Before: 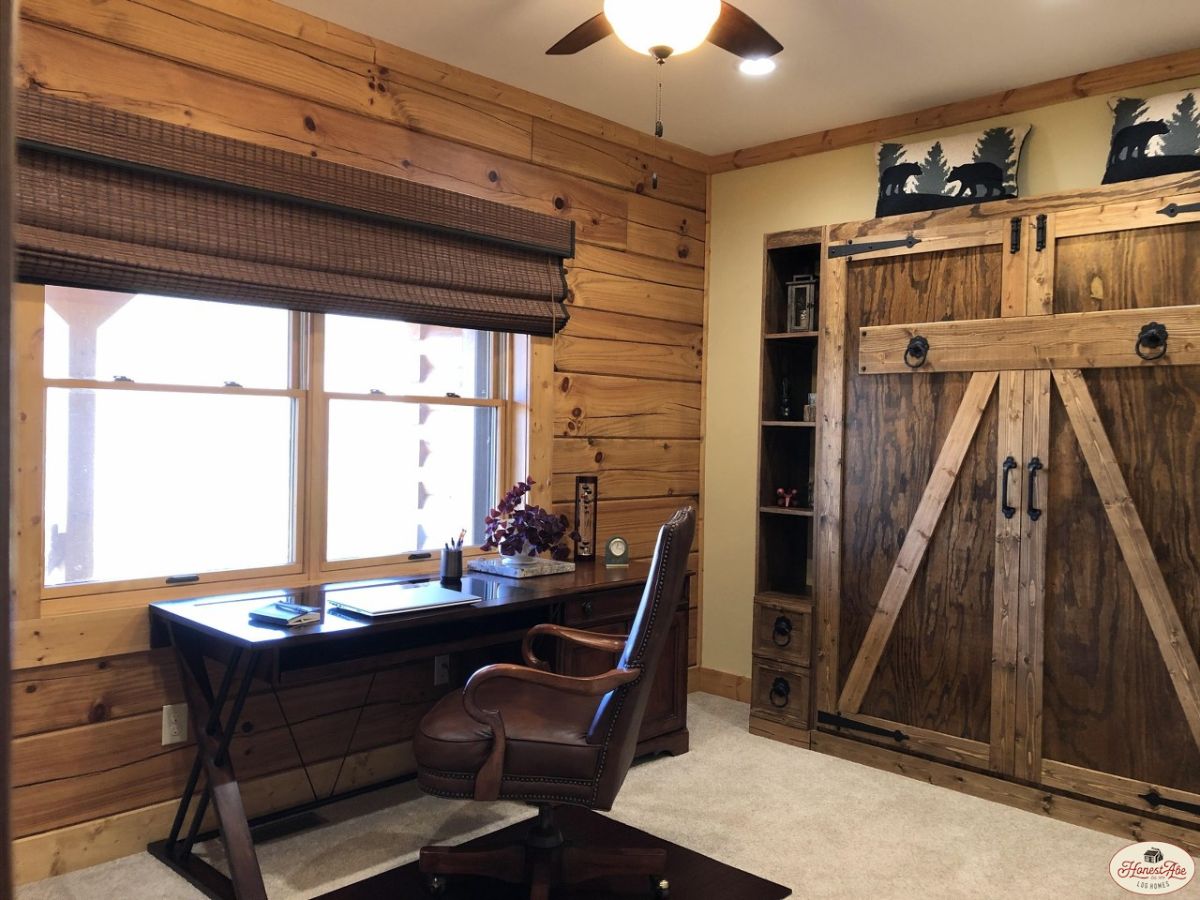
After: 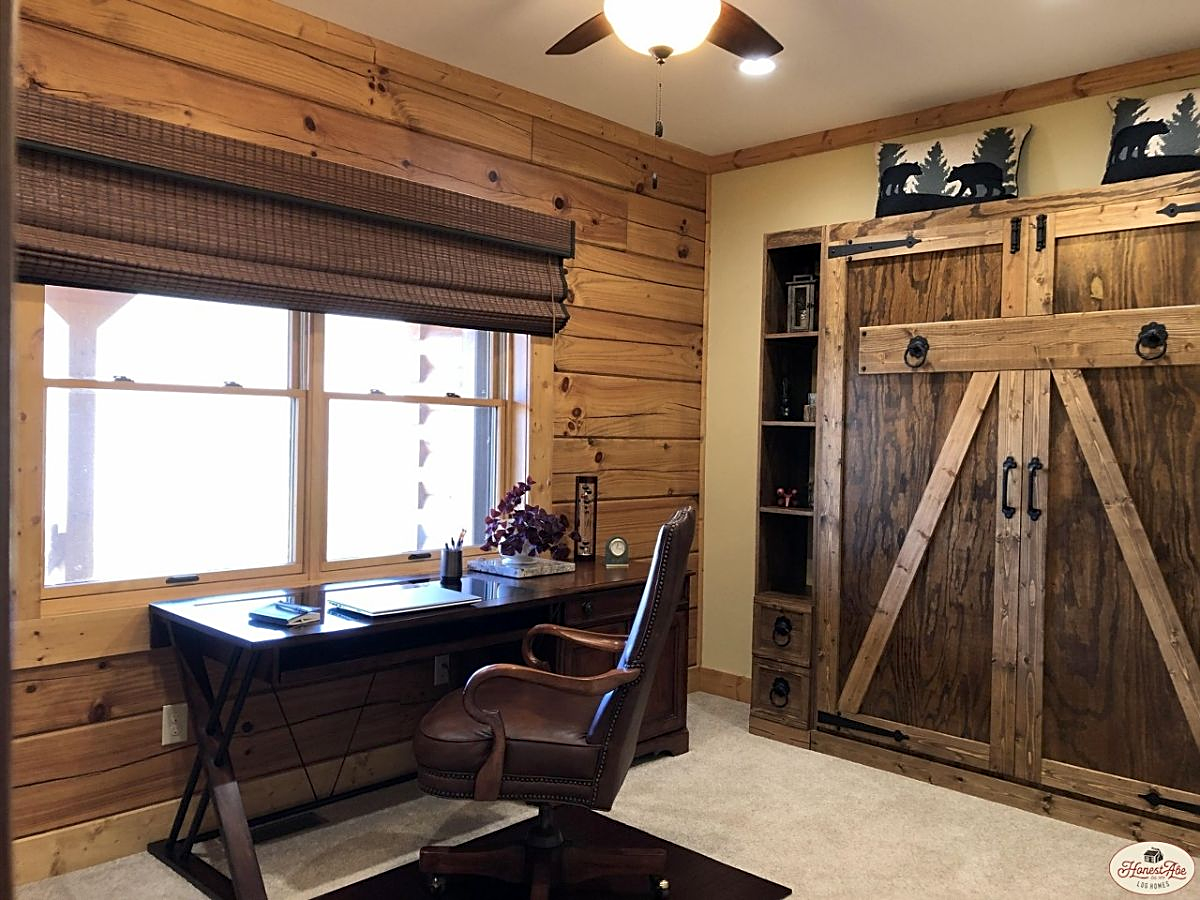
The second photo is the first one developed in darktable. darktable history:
exposure: black level correction 0.002, compensate highlight preservation false
sharpen: on, module defaults
